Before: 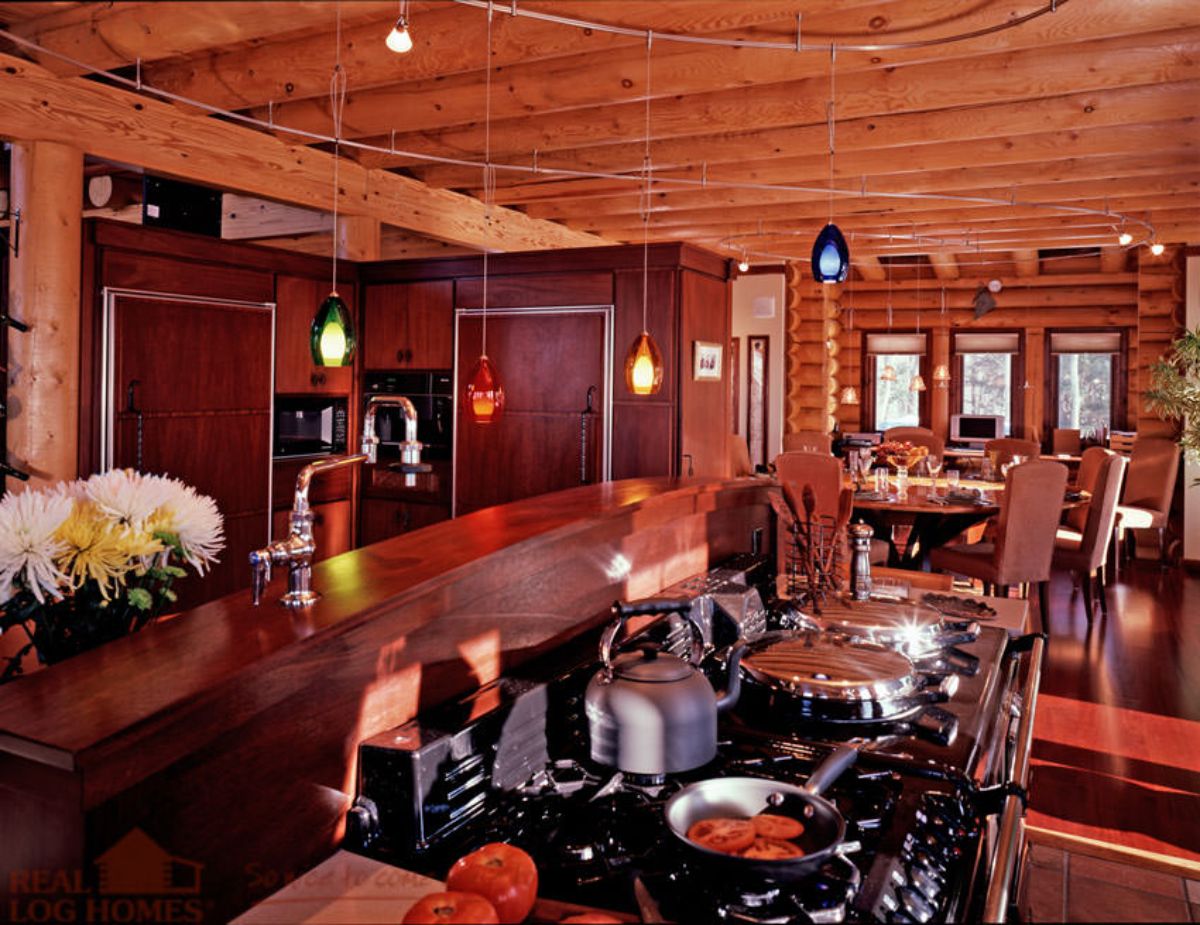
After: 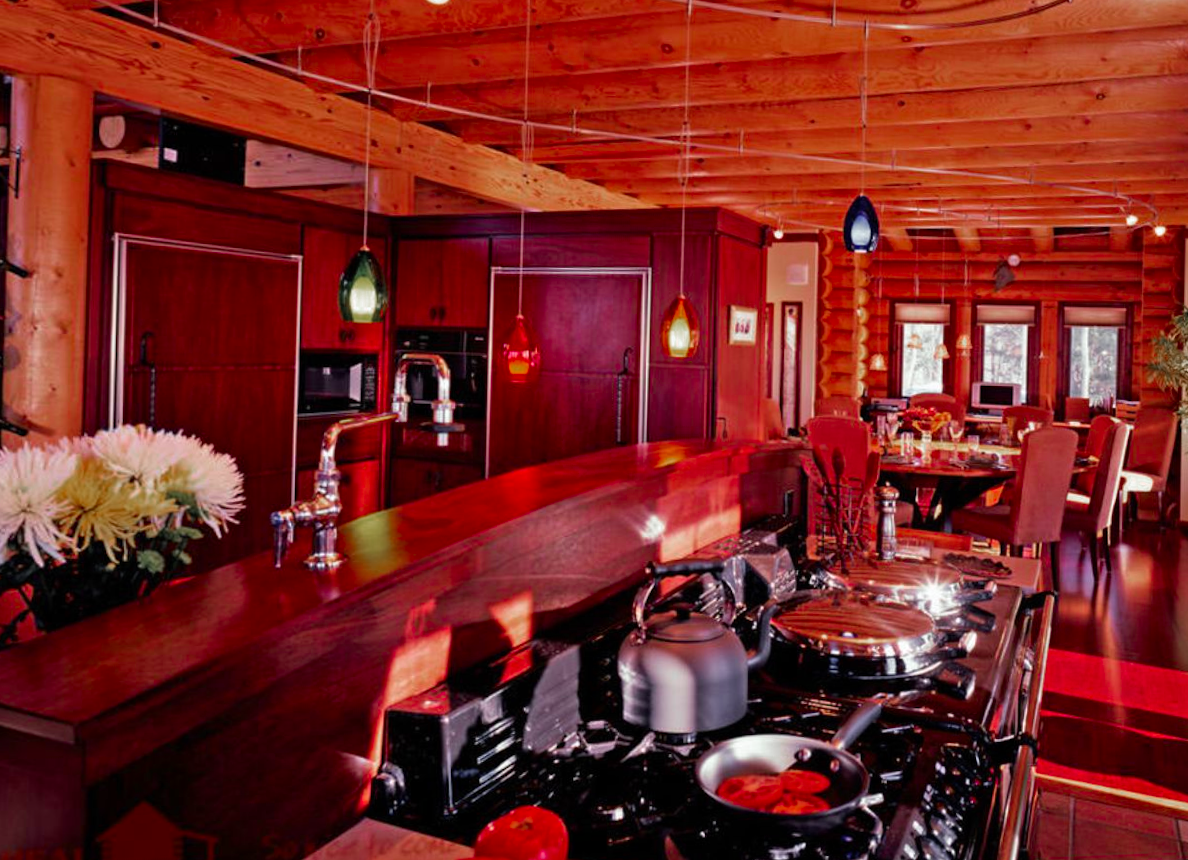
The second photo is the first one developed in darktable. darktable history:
crop: bottom 0.071%
color zones: curves: ch0 [(0, 0.48) (0.209, 0.398) (0.305, 0.332) (0.429, 0.493) (0.571, 0.5) (0.714, 0.5) (0.857, 0.5) (1, 0.48)]; ch1 [(0, 0.736) (0.143, 0.625) (0.225, 0.371) (0.429, 0.256) (0.571, 0.241) (0.714, 0.213) (0.857, 0.48) (1, 0.736)]; ch2 [(0, 0.448) (0.143, 0.498) (0.286, 0.5) (0.429, 0.5) (0.571, 0.5) (0.714, 0.5) (0.857, 0.5) (1, 0.448)]
rotate and perspective: rotation 0.679°, lens shift (horizontal) 0.136, crop left 0.009, crop right 0.991, crop top 0.078, crop bottom 0.95
